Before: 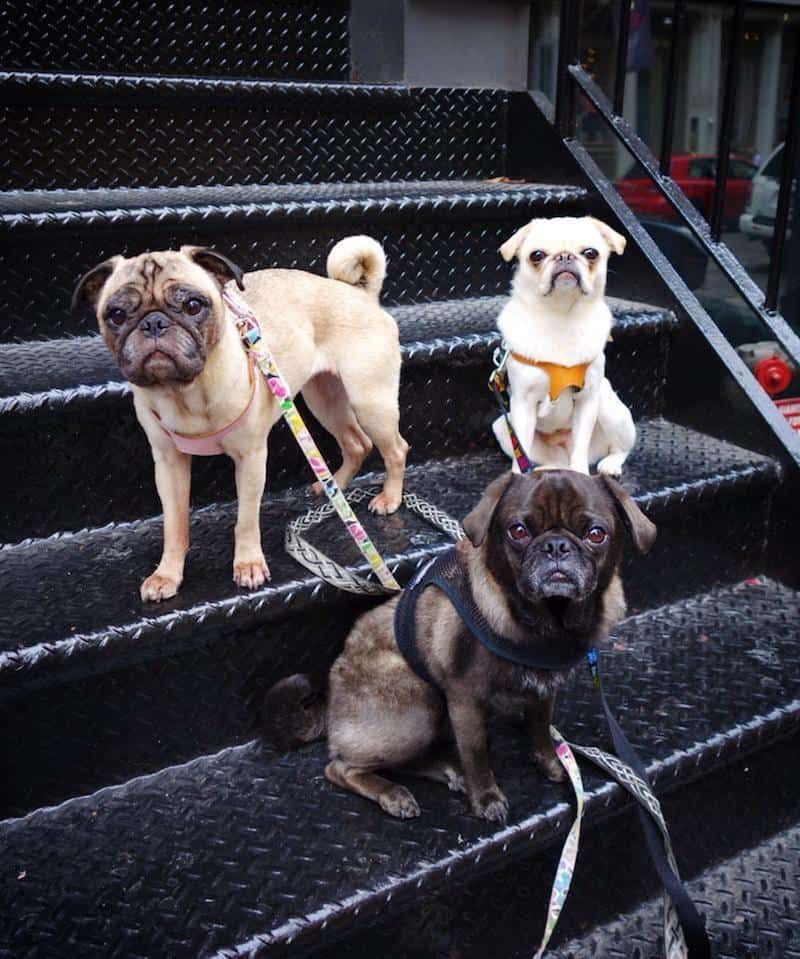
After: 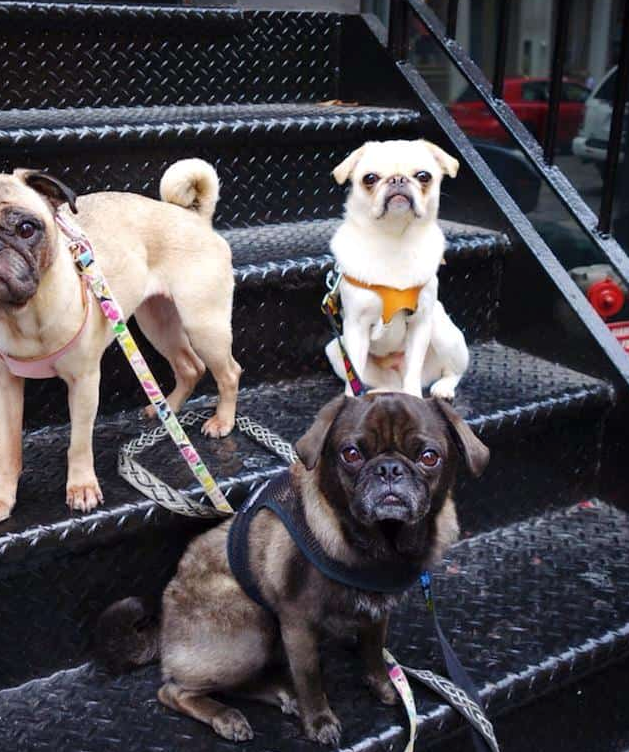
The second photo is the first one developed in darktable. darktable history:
tone equalizer: mask exposure compensation -0.509 EV
crop and rotate: left 20.912%, top 8.065%, right 0.352%, bottom 13.434%
